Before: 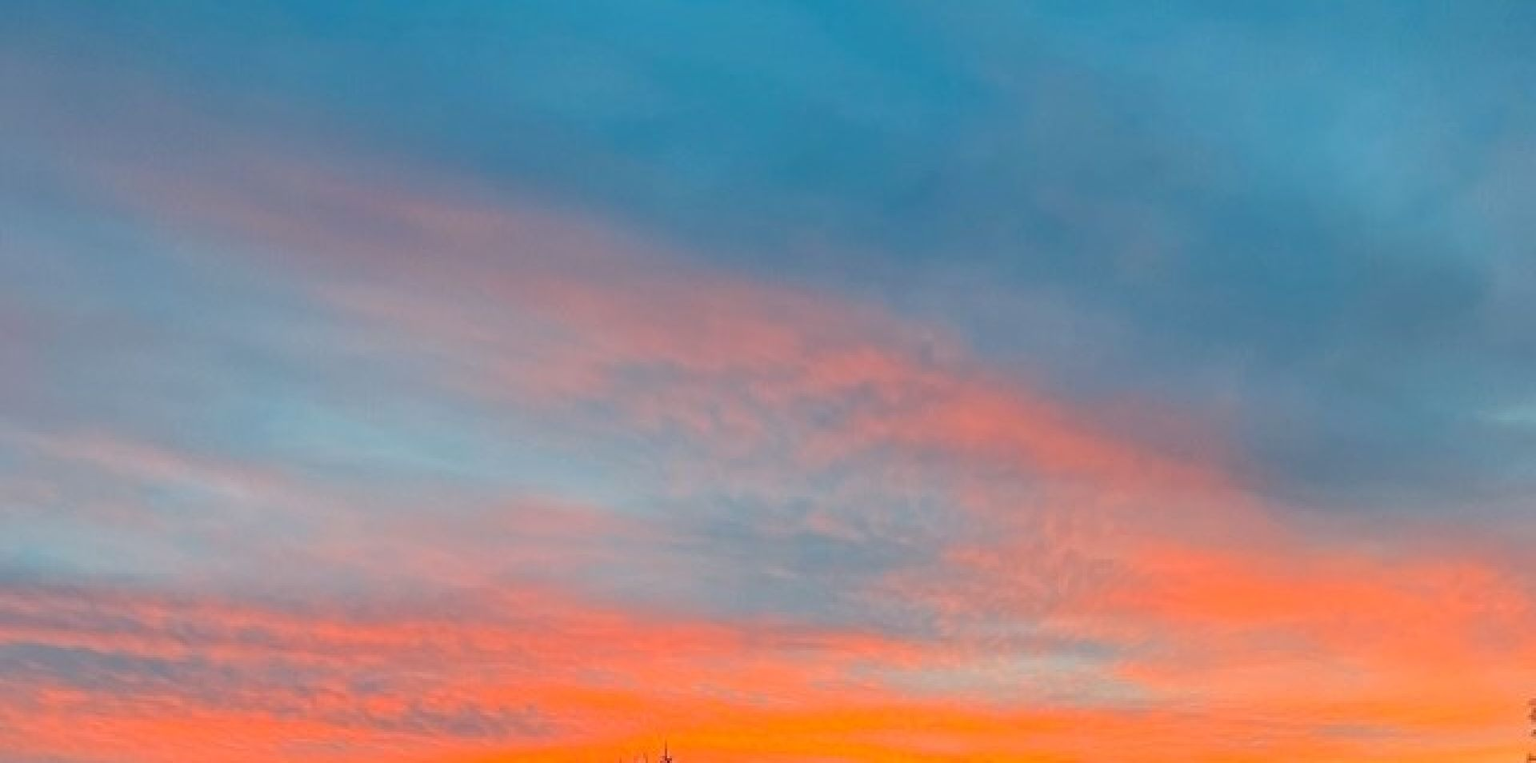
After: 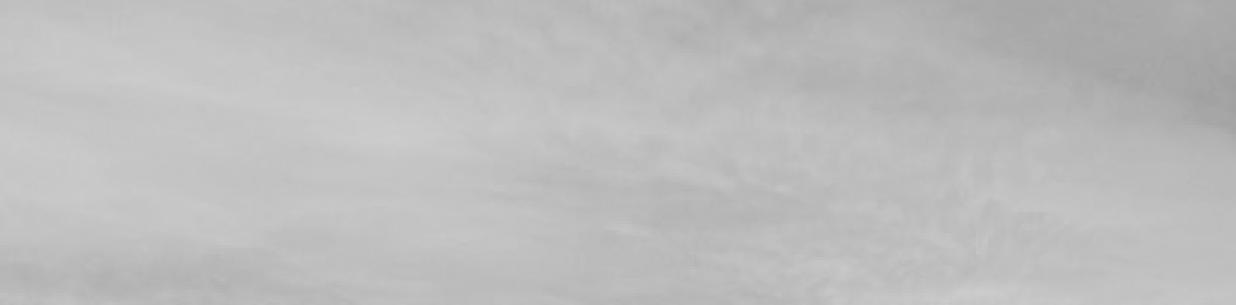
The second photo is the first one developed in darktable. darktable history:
tone equalizer: on, module defaults
monochrome: on, module defaults
crop: left 18.091%, top 51.13%, right 17.525%, bottom 16.85%
tone curve: curves: ch0 [(0, 0) (0.003, 0.003) (0.011, 0.014) (0.025, 0.031) (0.044, 0.055) (0.069, 0.086) (0.1, 0.124) (0.136, 0.168) (0.177, 0.22) (0.224, 0.278) (0.277, 0.344) (0.335, 0.426) (0.399, 0.515) (0.468, 0.597) (0.543, 0.672) (0.623, 0.746) (0.709, 0.815) (0.801, 0.881) (0.898, 0.939) (1, 1)], preserve colors none
base curve: curves: ch0 [(0, 0) (0.235, 0.266) (0.503, 0.496) (0.786, 0.72) (1, 1)]
